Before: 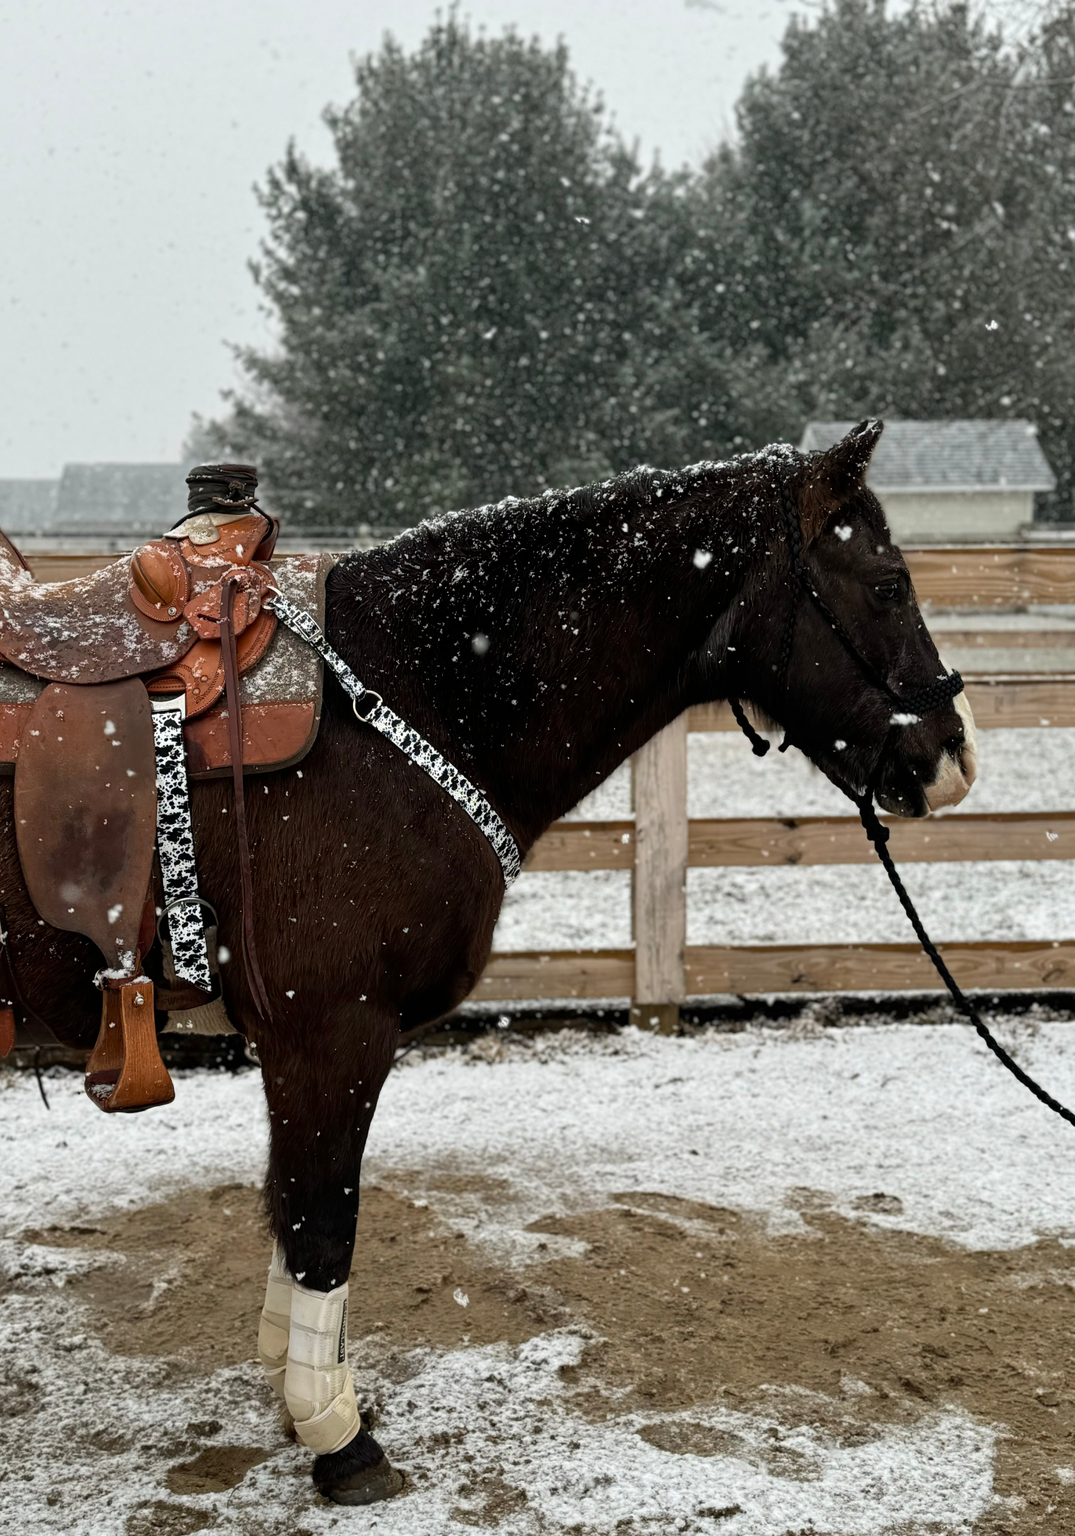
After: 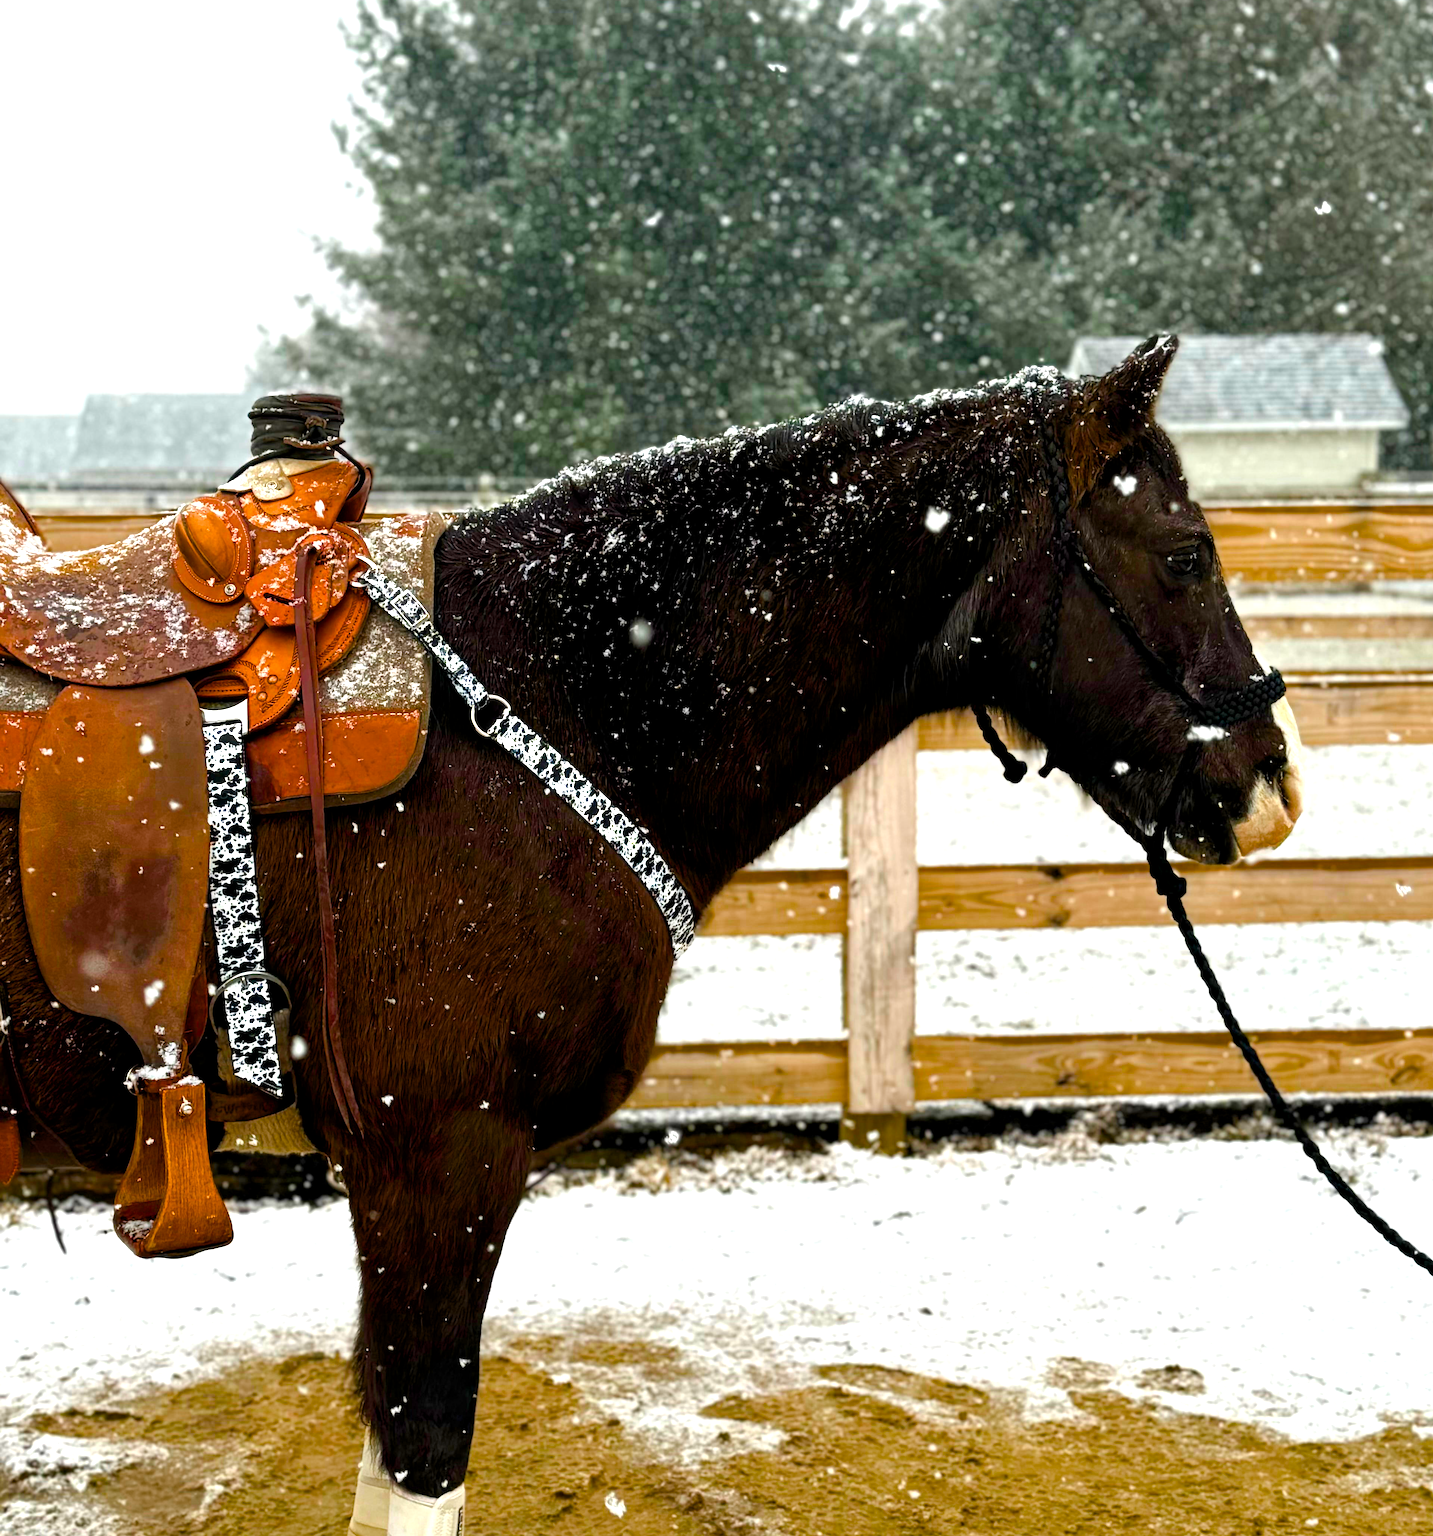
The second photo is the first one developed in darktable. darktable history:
crop: top 11.038%, bottom 13.962%
exposure: black level correction 0.001, exposure 0.5 EV, compensate exposure bias true, compensate highlight preservation false
color balance rgb: linear chroma grading › shadows 10%, linear chroma grading › highlights 10%, linear chroma grading › global chroma 15%, linear chroma grading › mid-tones 15%, perceptual saturation grading › global saturation 40%, perceptual saturation grading › highlights -25%, perceptual saturation grading › mid-tones 35%, perceptual saturation grading › shadows 35%, perceptual brilliance grading › global brilliance 11.29%, global vibrance 11.29%
